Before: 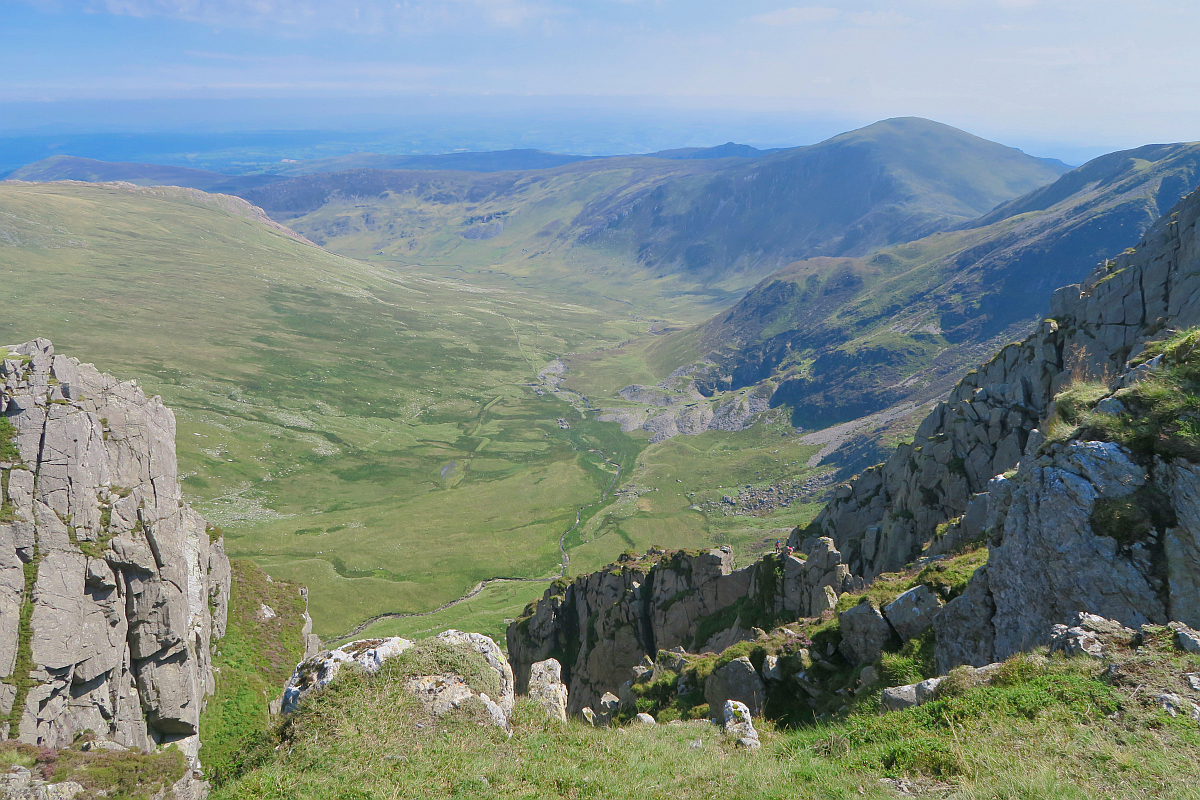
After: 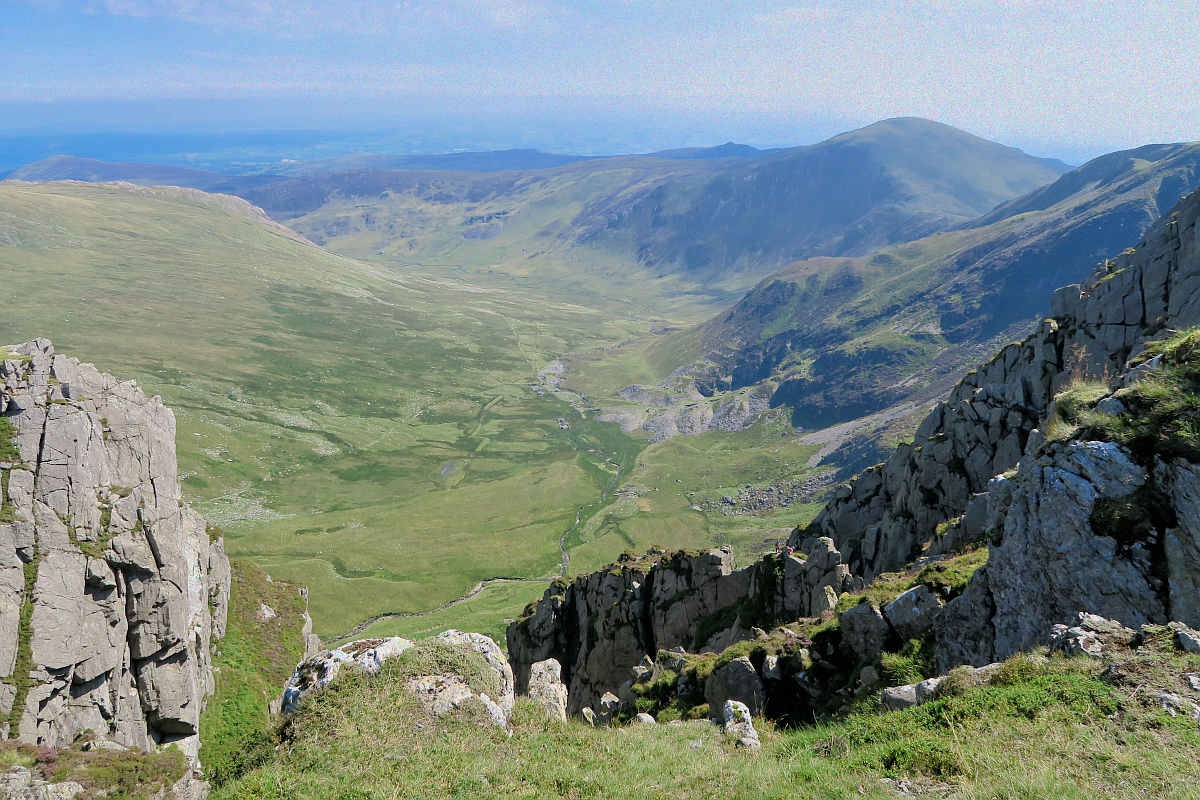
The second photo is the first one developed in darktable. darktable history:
filmic rgb: black relative exposure -4.94 EV, white relative exposure 2.83 EV, threshold -0.323 EV, transition 3.19 EV, structure ↔ texture 99.39%, hardness 3.71, iterations of high-quality reconstruction 0, enable highlight reconstruction true
